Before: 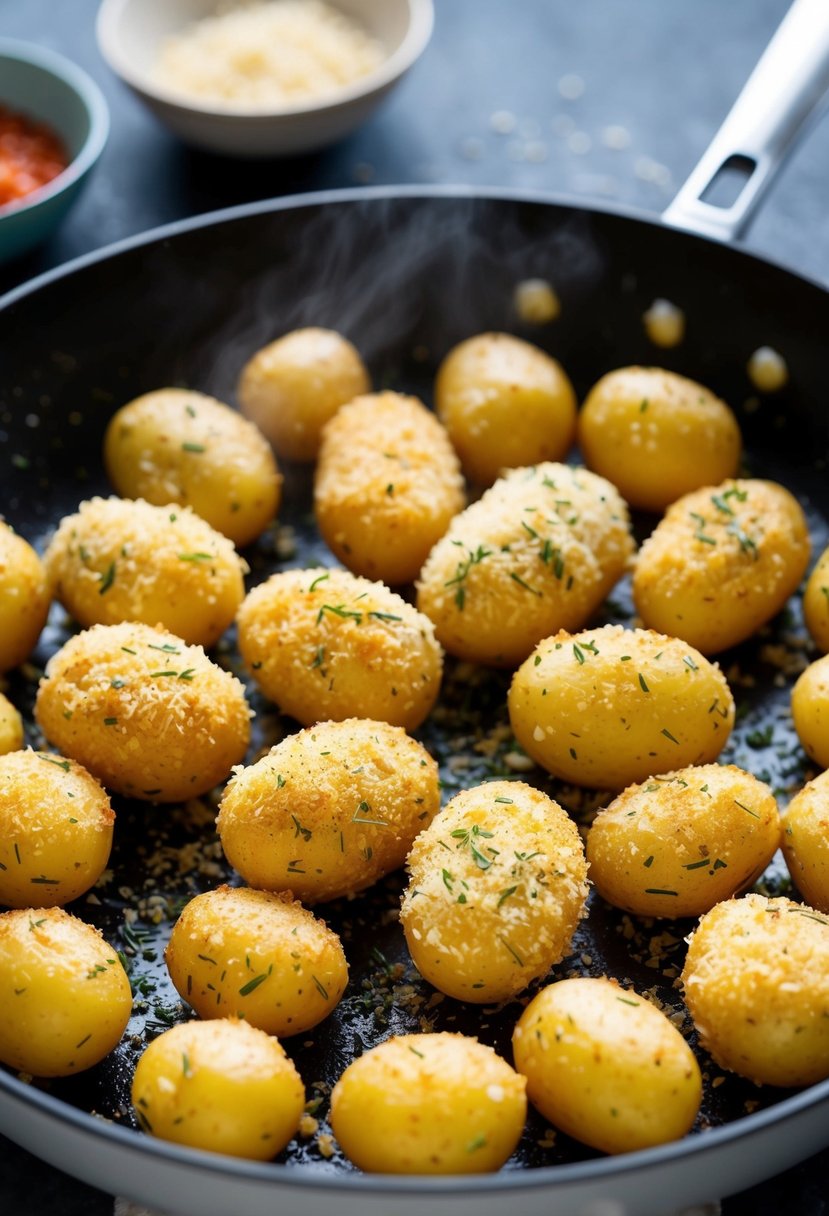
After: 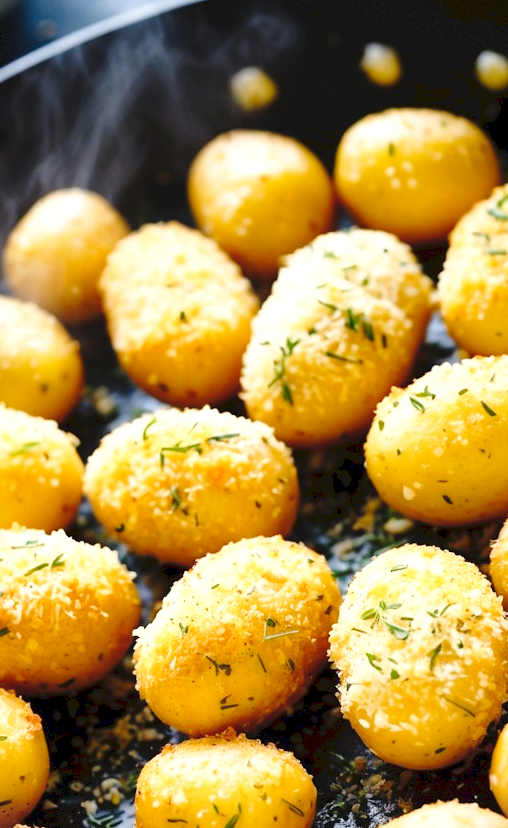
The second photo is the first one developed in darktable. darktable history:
vignetting: fall-off start 99.17%, dithering 8-bit output
tone curve: curves: ch0 [(0, 0) (0.003, 0.072) (0.011, 0.073) (0.025, 0.072) (0.044, 0.076) (0.069, 0.089) (0.1, 0.103) (0.136, 0.123) (0.177, 0.158) (0.224, 0.21) (0.277, 0.275) (0.335, 0.372) (0.399, 0.463) (0.468, 0.556) (0.543, 0.633) (0.623, 0.712) (0.709, 0.795) (0.801, 0.869) (0.898, 0.942) (1, 1)], preserve colors none
exposure: black level correction 0.001, exposure 0.499 EV, compensate highlight preservation false
crop and rotate: angle 20.6°, left 6.803%, right 4.077%, bottom 1.119%
